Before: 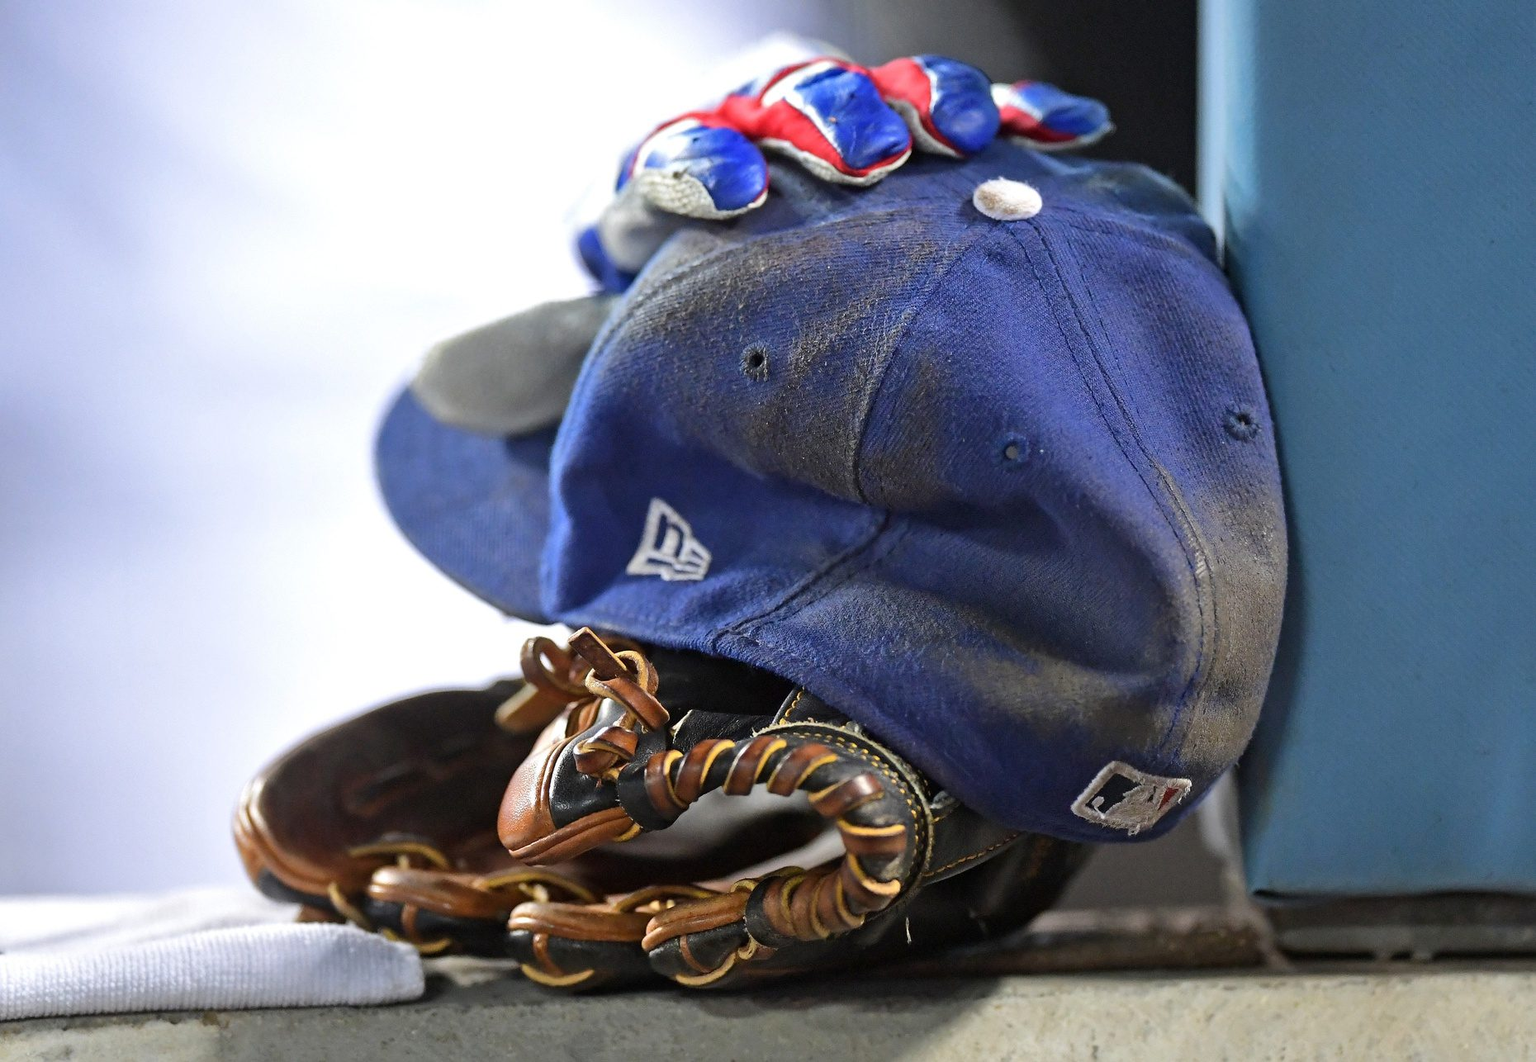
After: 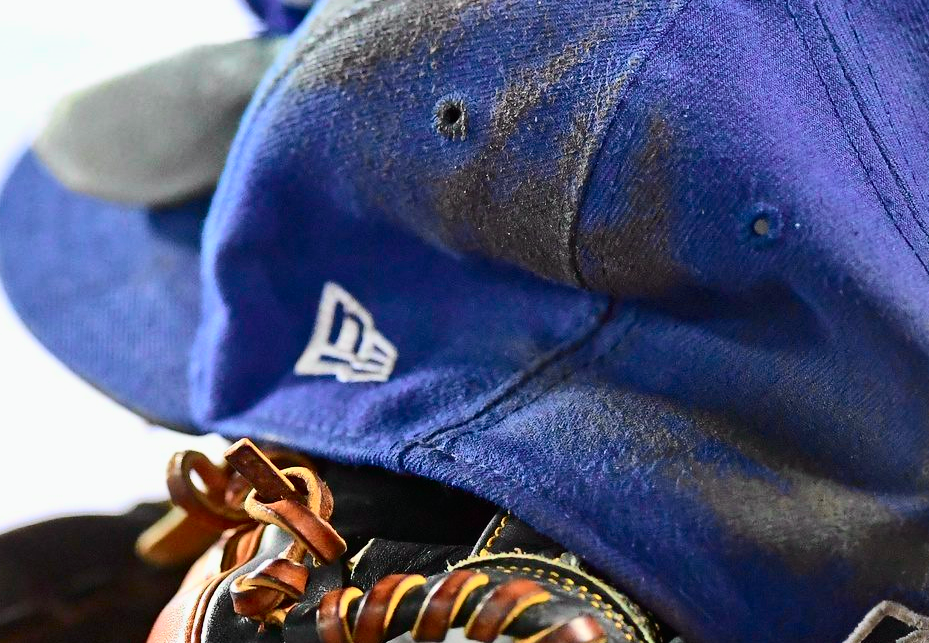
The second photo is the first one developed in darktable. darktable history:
crop: left 25%, top 25%, right 25%, bottom 25%
tone curve: curves: ch0 [(0, 0.003) (0.044, 0.025) (0.12, 0.089) (0.197, 0.168) (0.281, 0.273) (0.468, 0.548) (0.583, 0.691) (0.701, 0.815) (0.86, 0.922) (1, 0.982)]; ch1 [(0, 0) (0.232, 0.214) (0.404, 0.376) (0.461, 0.425) (0.493, 0.481) (0.501, 0.5) (0.517, 0.524) (0.55, 0.585) (0.598, 0.651) (0.671, 0.735) (0.796, 0.85) (1, 1)]; ch2 [(0, 0) (0.249, 0.216) (0.357, 0.317) (0.448, 0.432) (0.478, 0.492) (0.498, 0.499) (0.517, 0.527) (0.537, 0.564) (0.569, 0.617) (0.61, 0.659) (0.706, 0.75) (0.808, 0.809) (0.991, 0.968)], color space Lab, independent channels, preserve colors none
